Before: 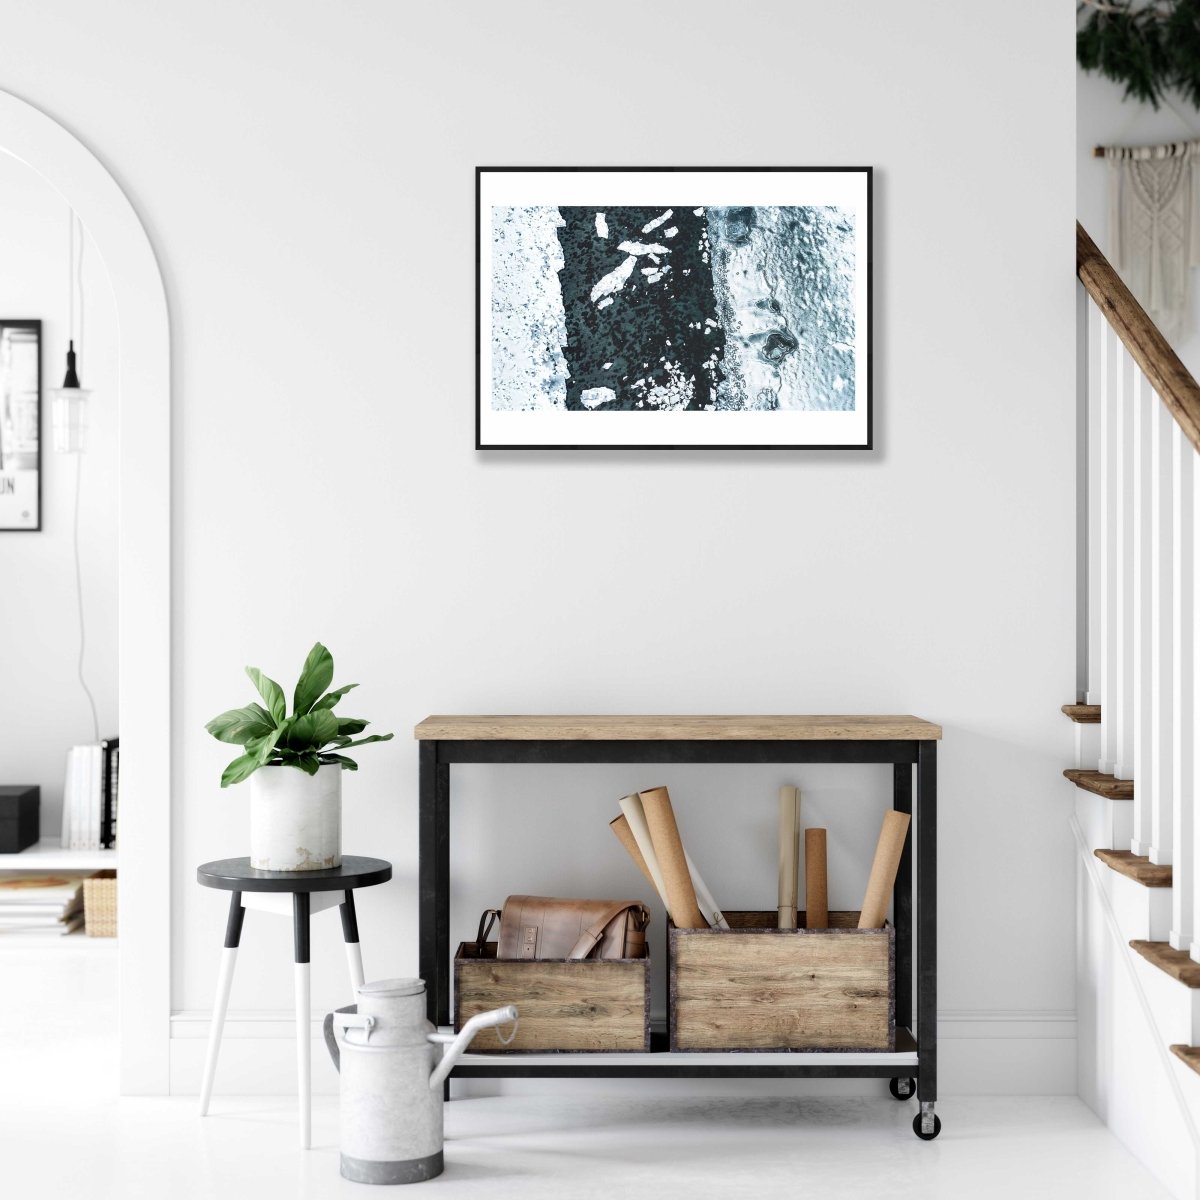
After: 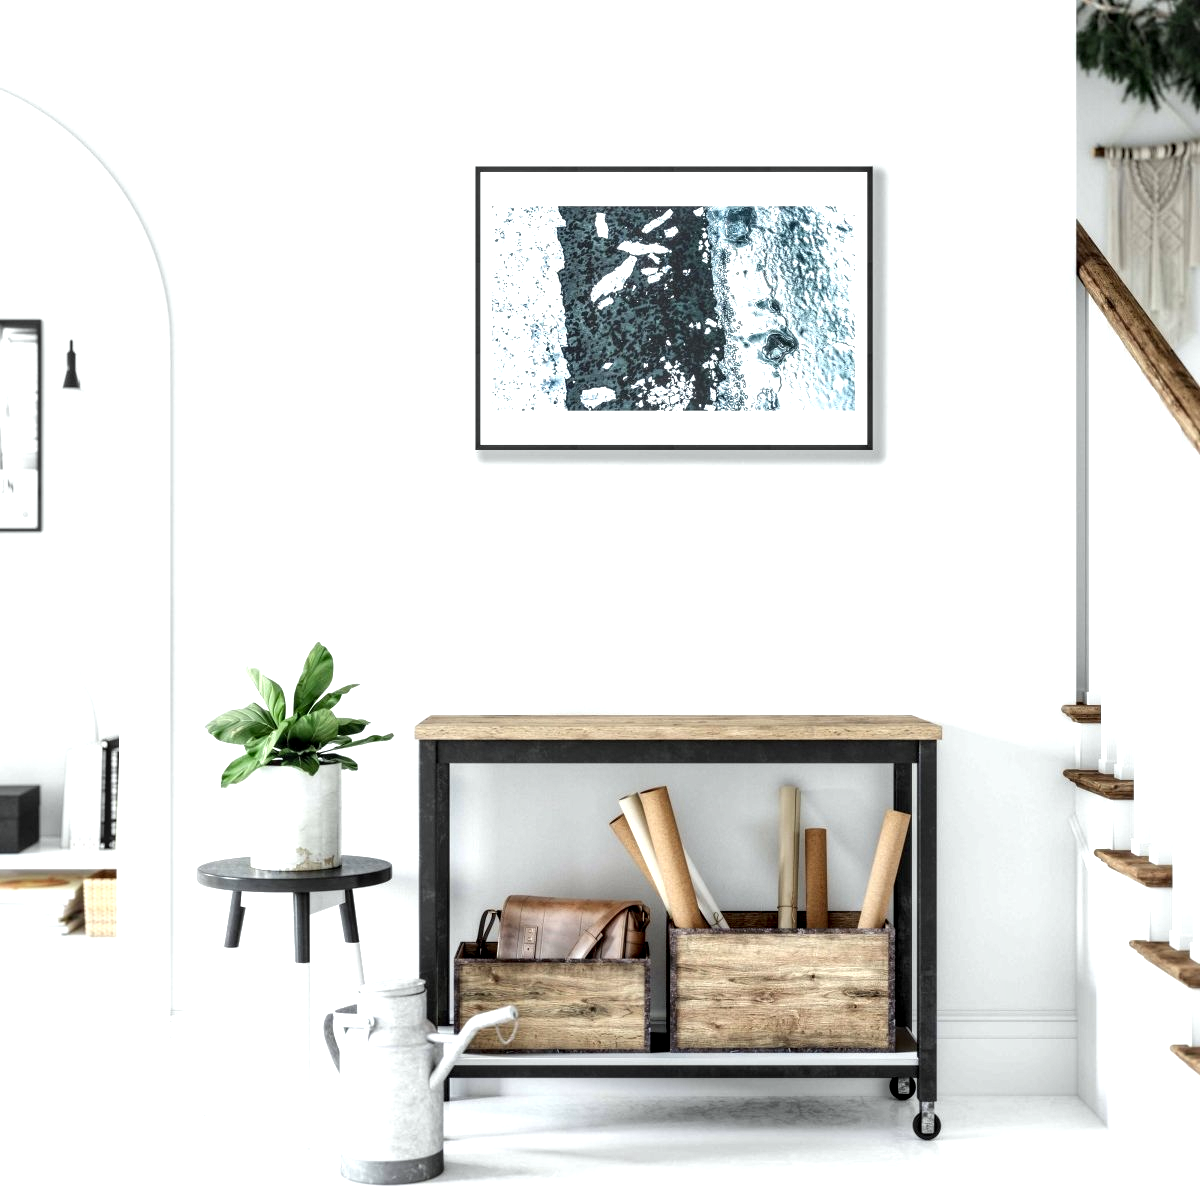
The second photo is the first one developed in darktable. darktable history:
white balance: red 0.978, blue 0.999
exposure: black level correction 0, exposure 0.7 EV, compensate highlight preservation false
local contrast: detail 150%
